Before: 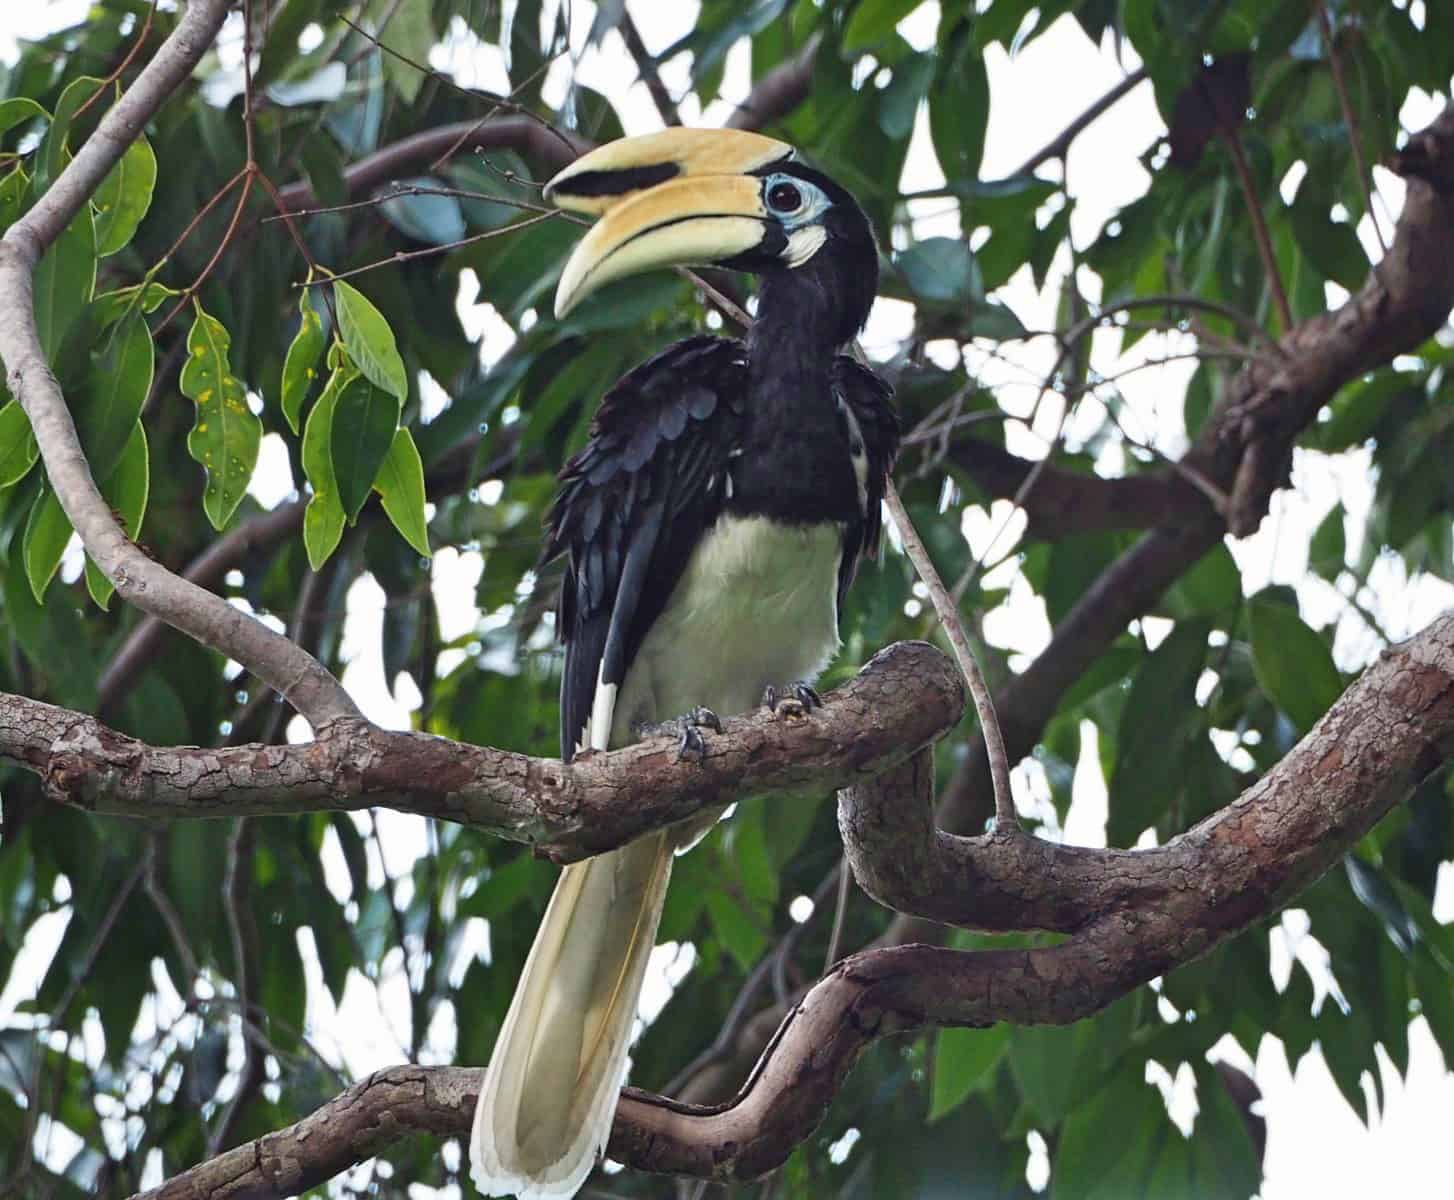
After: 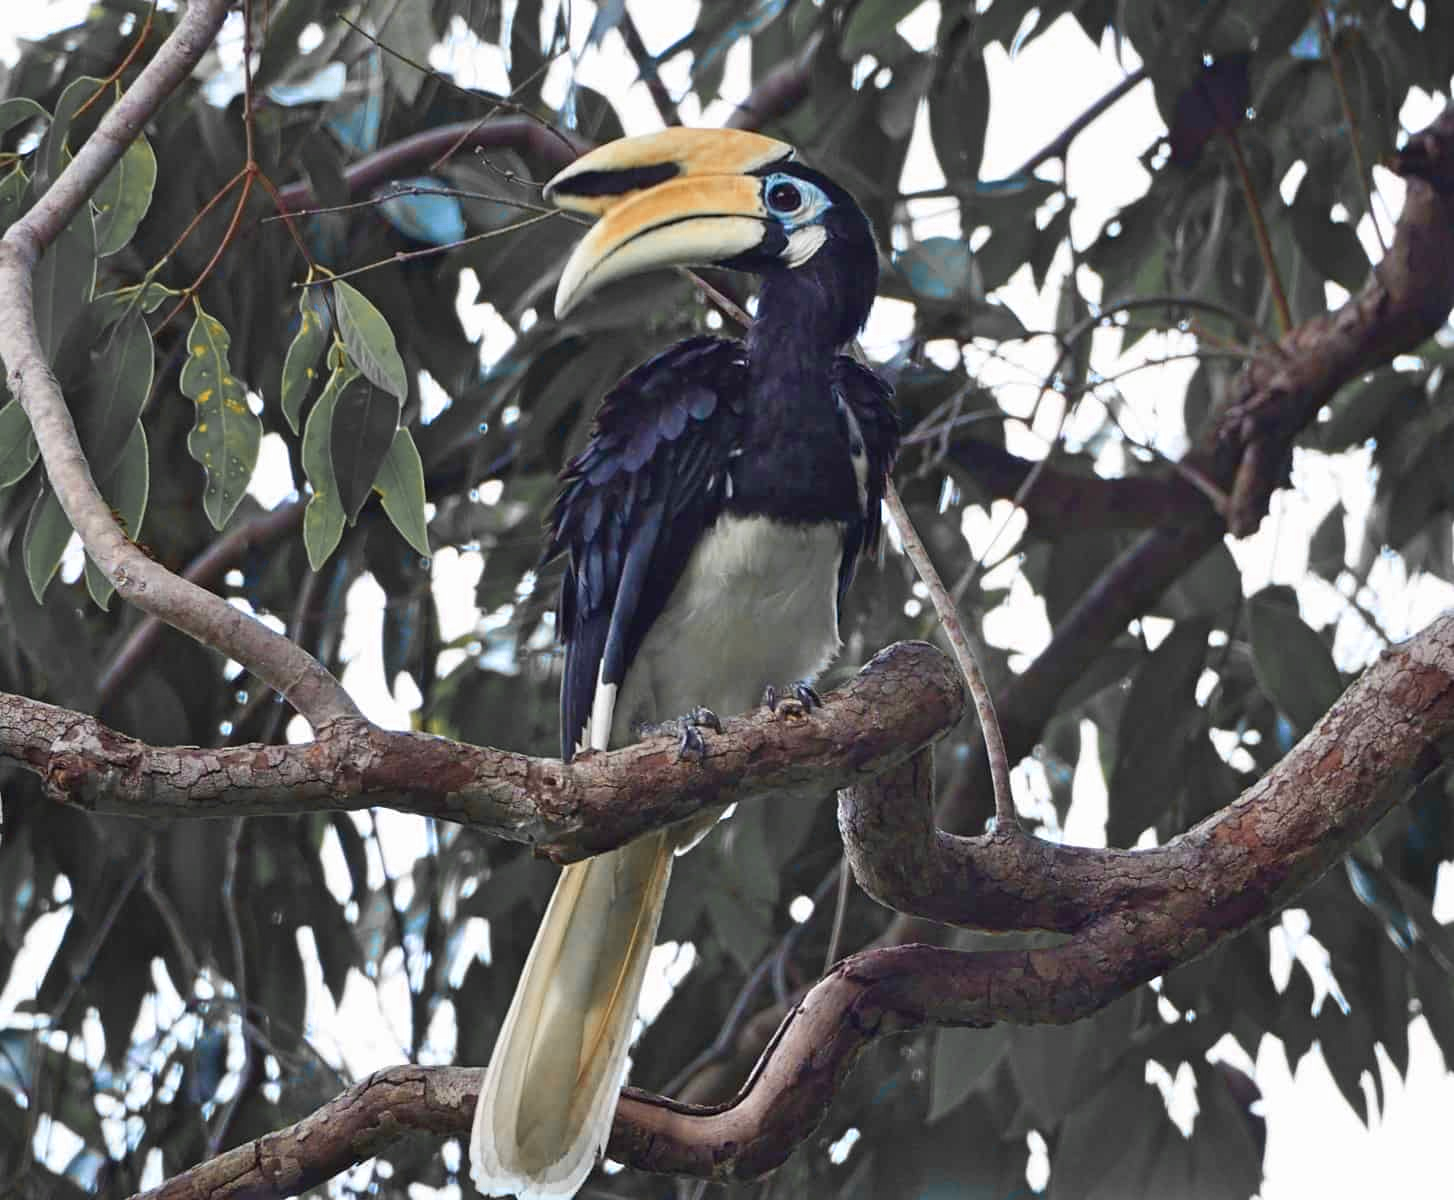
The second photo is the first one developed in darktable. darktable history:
color zones: curves: ch0 [(0, 0.363) (0.128, 0.373) (0.25, 0.5) (0.402, 0.407) (0.521, 0.525) (0.63, 0.559) (0.729, 0.662) (0.867, 0.471)]; ch1 [(0, 0.515) (0.136, 0.618) (0.25, 0.5) (0.378, 0) (0.516, 0) (0.622, 0.593) (0.737, 0.819) (0.87, 0.593)]; ch2 [(0, 0.529) (0.128, 0.471) (0.282, 0.451) (0.386, 0.662) (0.516, 0.525) (0.633, 0.554) (0.75, 0.62) (0.875, 0.441)]
